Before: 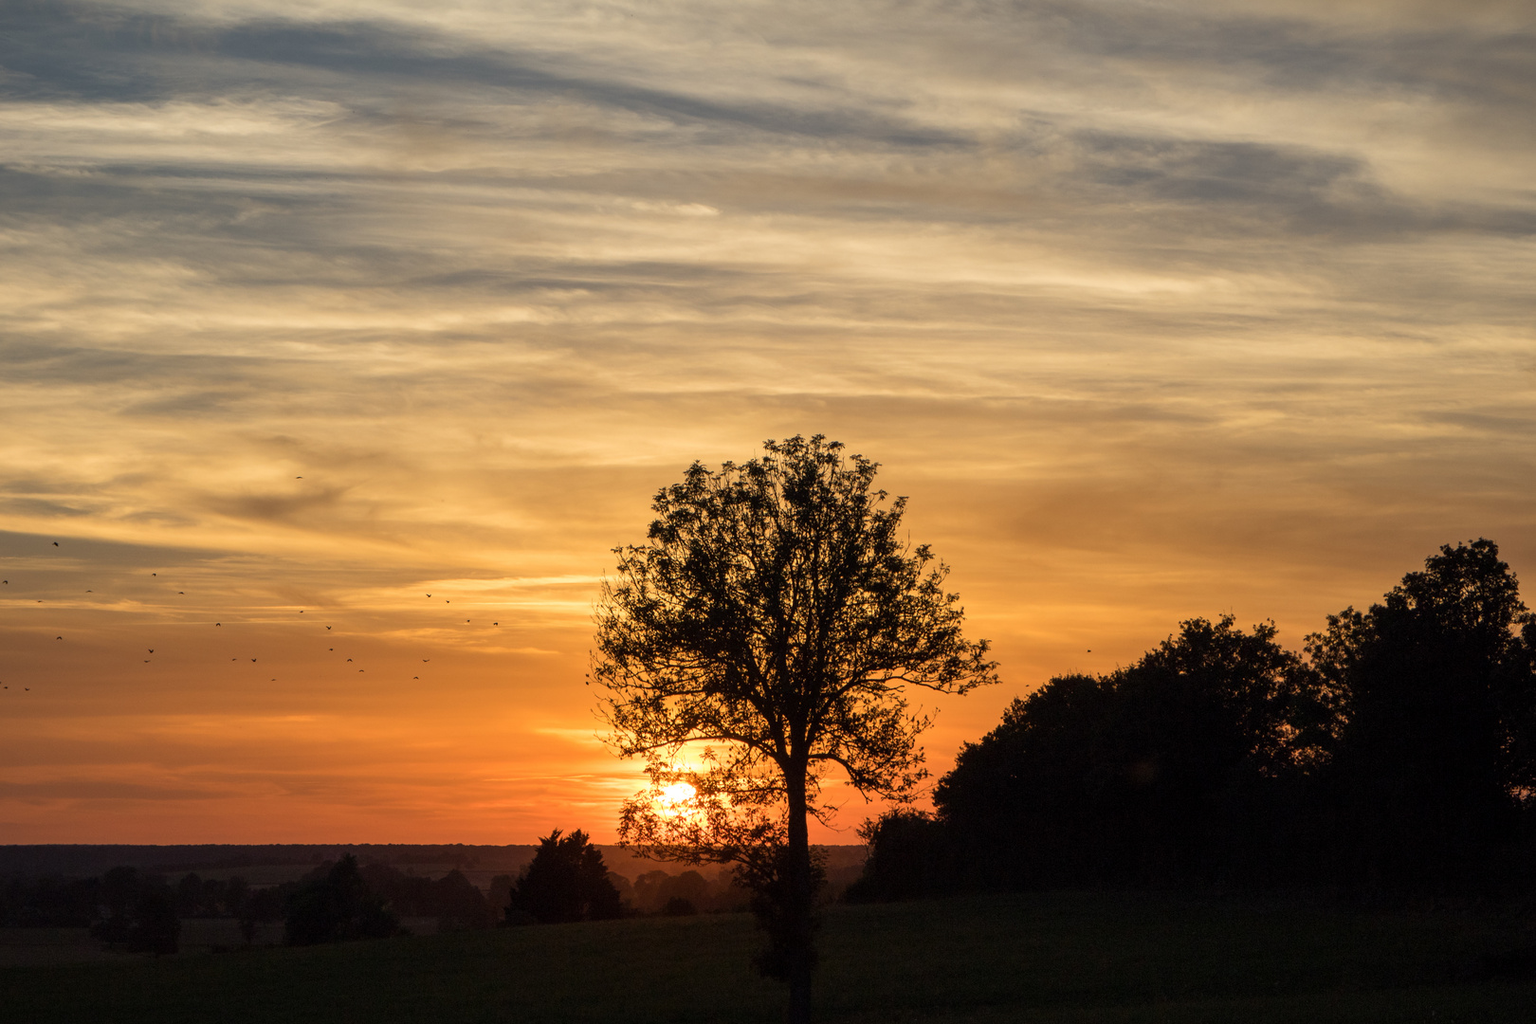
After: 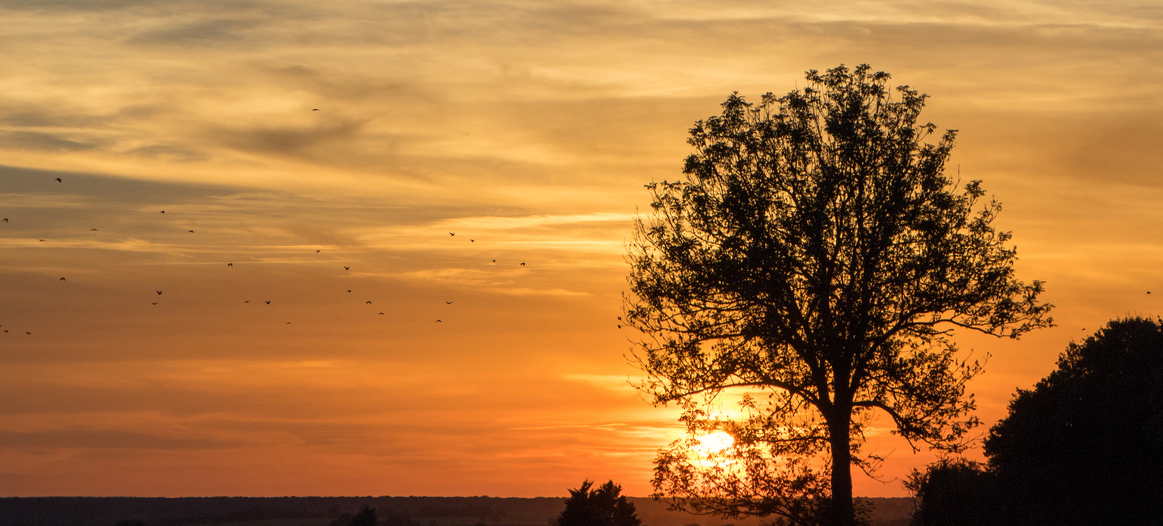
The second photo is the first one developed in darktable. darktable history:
crop: top 36.552%, right 28.17%, bottom 14.658%
color correction: highlights b* 3.02
